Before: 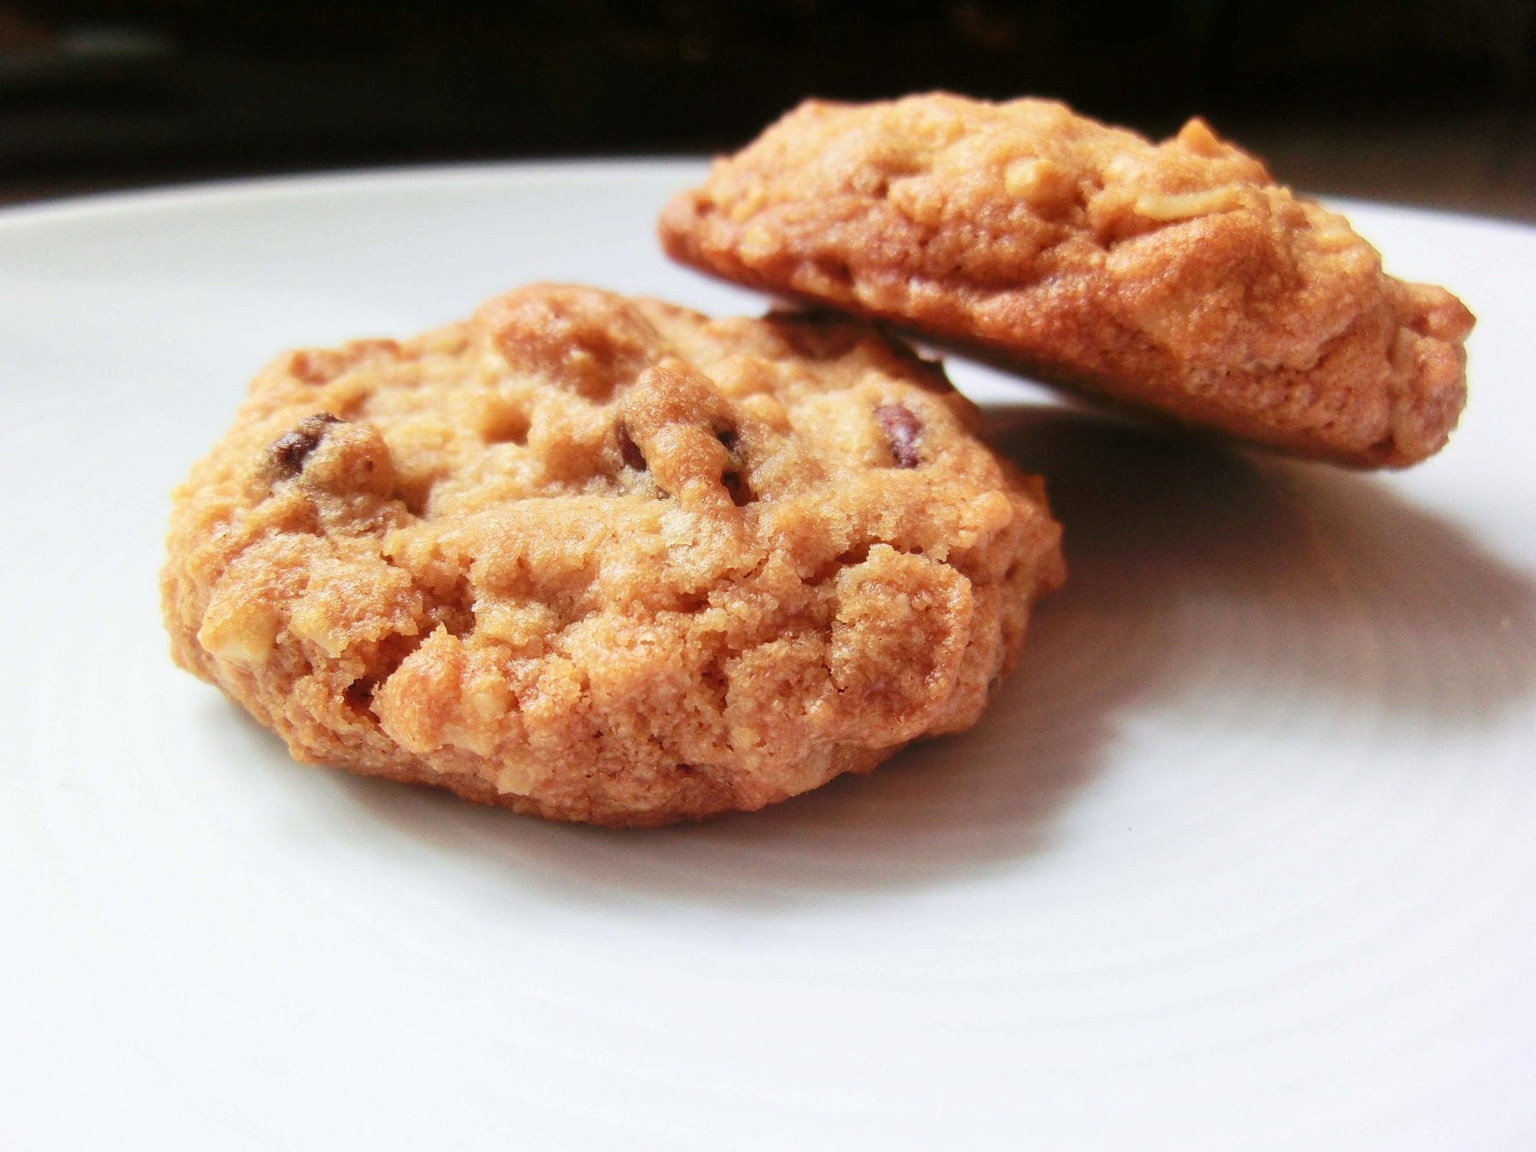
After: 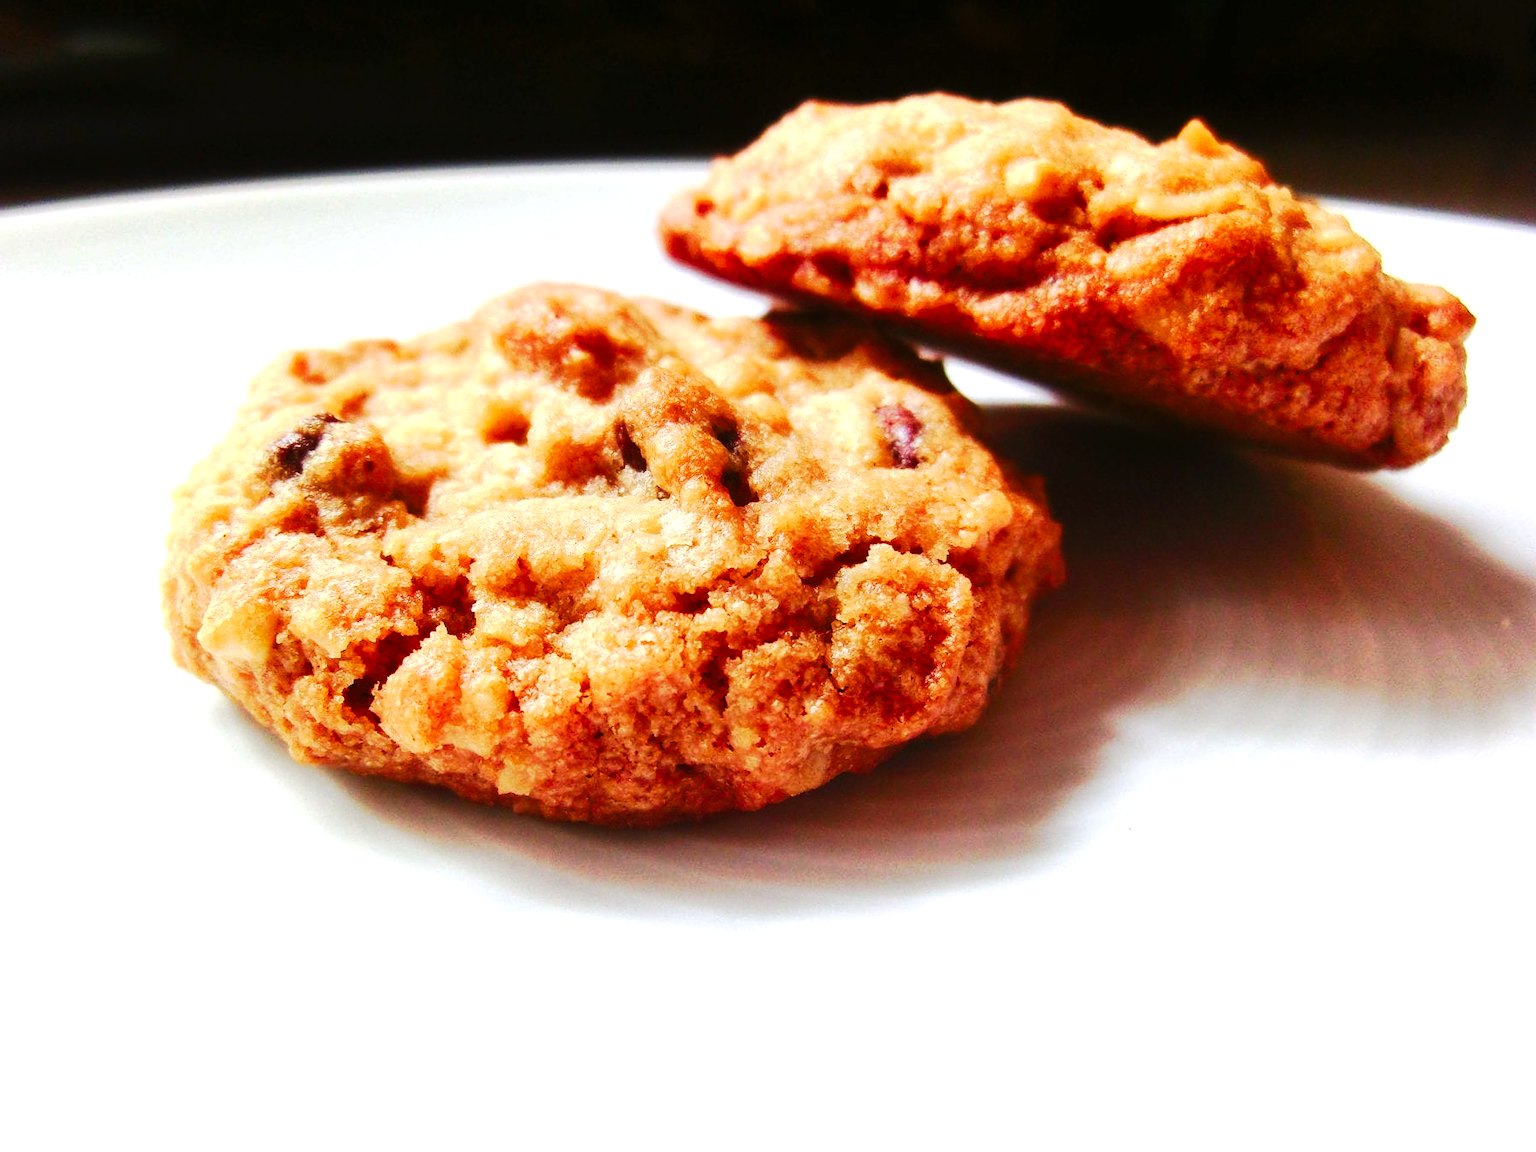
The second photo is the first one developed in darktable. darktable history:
color balance rgb: perceptual saturation grading › global saturation 25%, perceptual saturation grading › highlights -50%, perceptual saturation grading › shadows 30%, perceptual brilliance grading › global brilliance 12%, global vibrance 20%
tone curve: curves: ch0 [(0, 0) (0.003, 0.006) (0.011, 0.011) (0.025, 0.02) (0.044, 0.032) (0.069, 0.035) (0.1, 0.046) (0.136, 0.063) (0.177, 0.089) (0.224, 0.12) (0.277, 0.16) (0.335, 0.206) (0.399, 0.268) (0.468, 0.359) (0.543, 0.466) (0.623, 0.582) (0.709, 0.722) (0.801, 0.808) (0.898, 0.886) (1, 1)], preserve colors none
